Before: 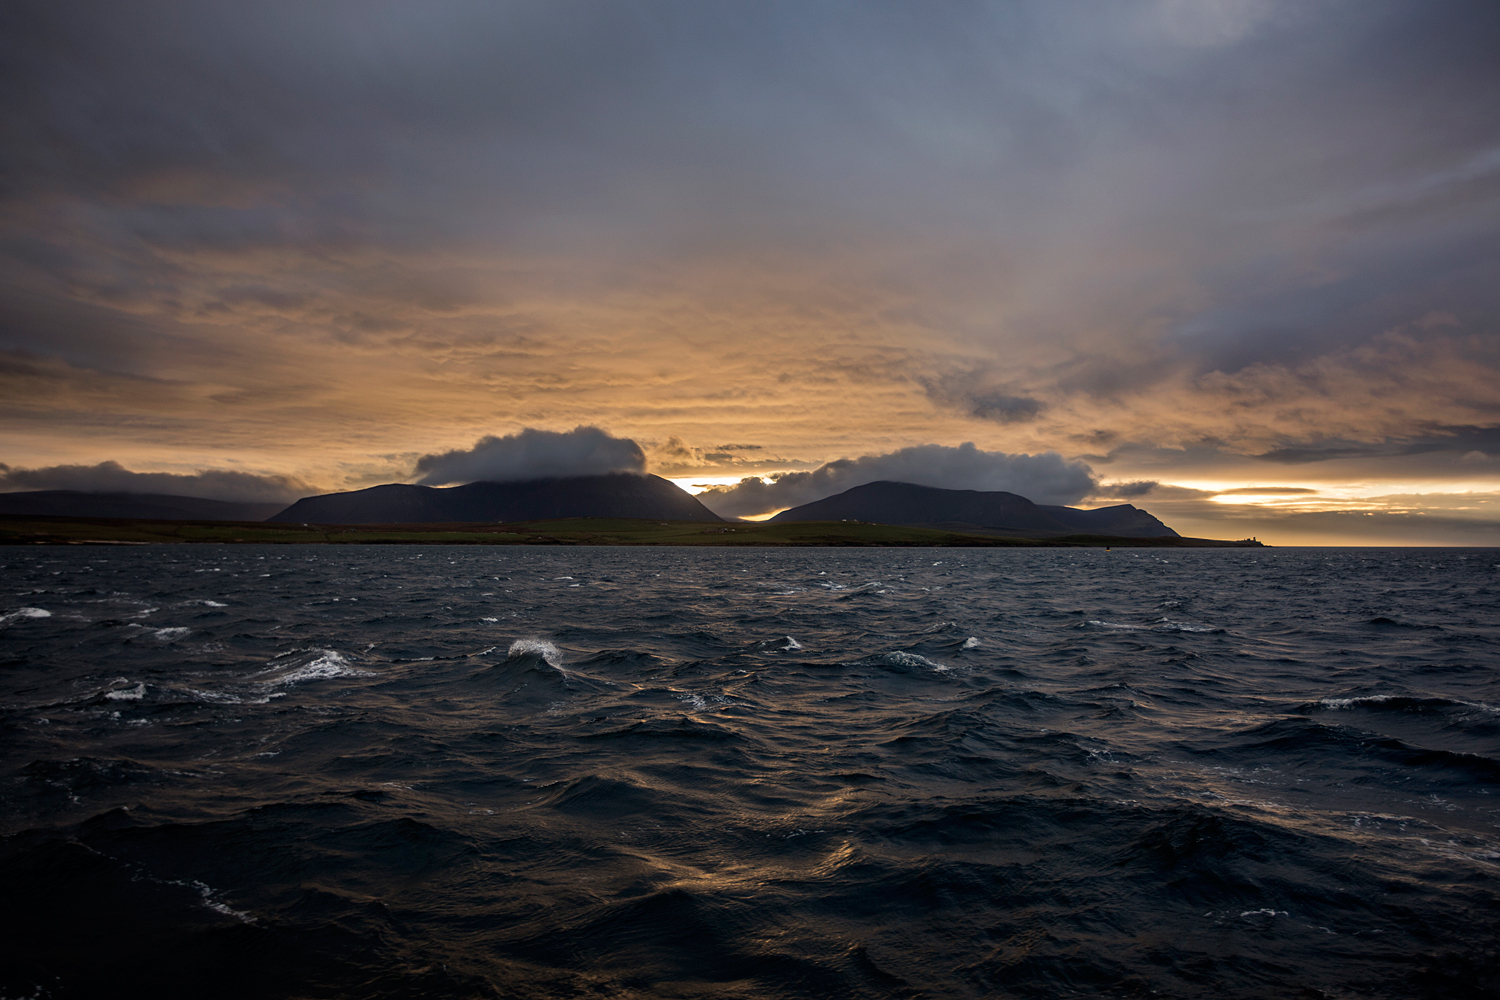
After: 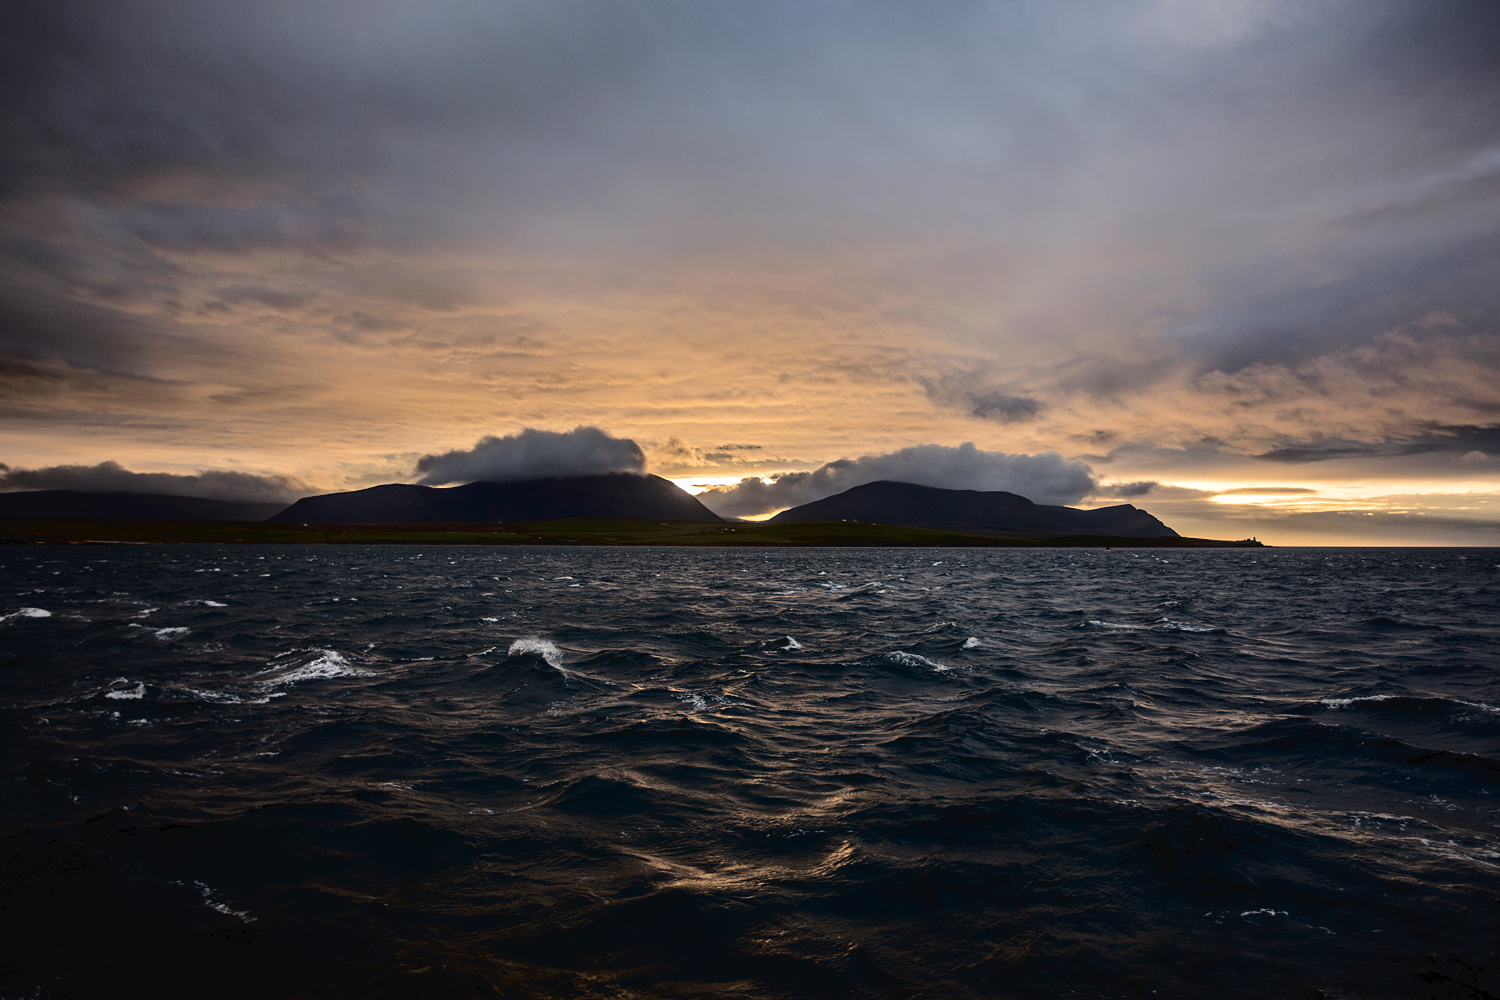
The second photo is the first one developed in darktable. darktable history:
tone curve: curves: ch0 [(0, 0) (0.003, 0.03) (0.011, 0.032) (0.025, 0.035) (0.044, 0.038) (0.069, 0.041) (0.1, 0.058) (0.136, 0.091) (0.177, 0.133) (0.224, 0.181) (0.277, 0.268) (0.335, 0.363) (0.399, 0.461) (0.468, 0.554) (0.543, 0.633) (0.623, 0.709) (0.709, 0.784) (0.801, 0.869) (0.898, 0.938) (1, 1)], color space Lab, independent channels, preserve colors none
